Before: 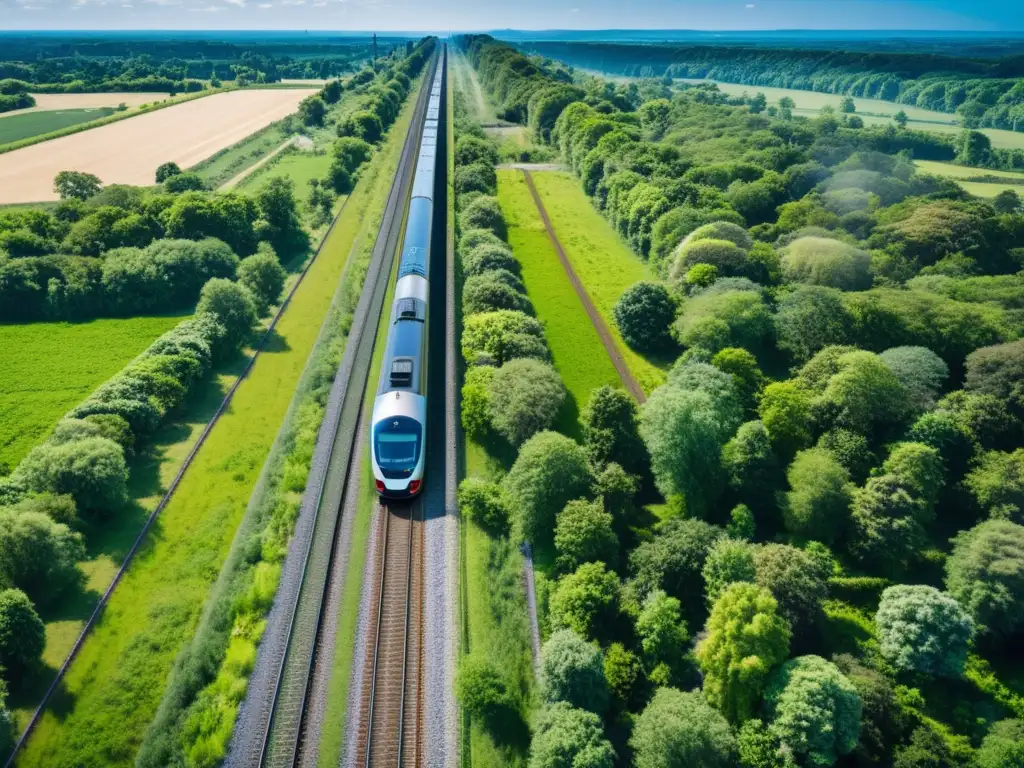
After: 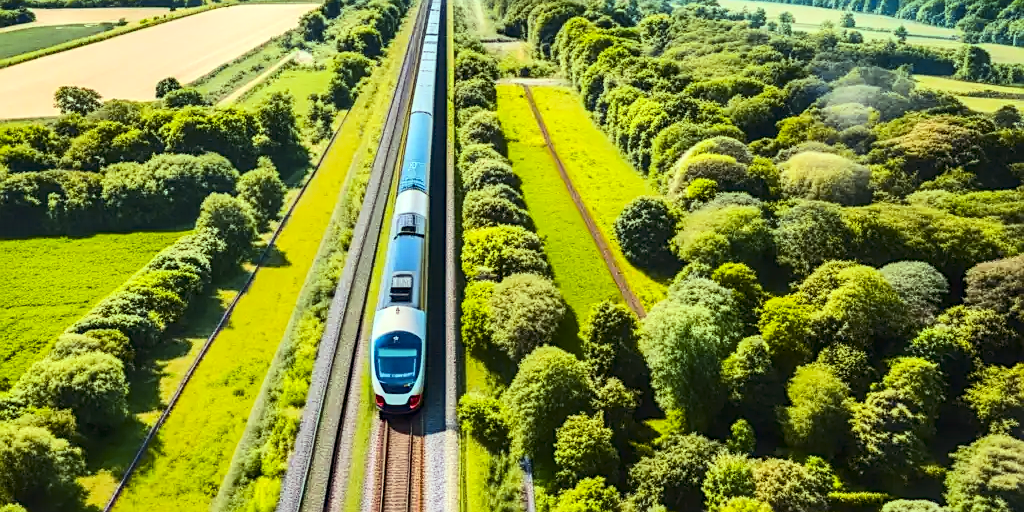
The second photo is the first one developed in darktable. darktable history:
color balance rgb: power › chroma 1.563%, power › hue 27.93°, highlights gain › luminance 5.742%, highlights gain › chroma 2.617%, highlights gain › hue 89.74°, perceptual saturation grading › global saturation 19.598%, hue shift -4.53°, contrast -21.652%
tone equalizer: -8 EV -0.716 EV, -7 EV -0.71 EV, -6 EV -0.637 EV, -5 EV -0.402 EV, -3 EV 0.402 EV, -2 EV 0.6 EV, -1 EV 0.691 EV, +0 EV 0.735 EV, edges refinement/feathering 500, mask exposure compensation -1.57 EV, preserve details no
local contrast: highlights 32%, detail 135%
contrast brightness saturation: contrast 0.242, brightness 0.089
sharpen: on, module defaults
crop: top 11.178%, bottom 22.044%
